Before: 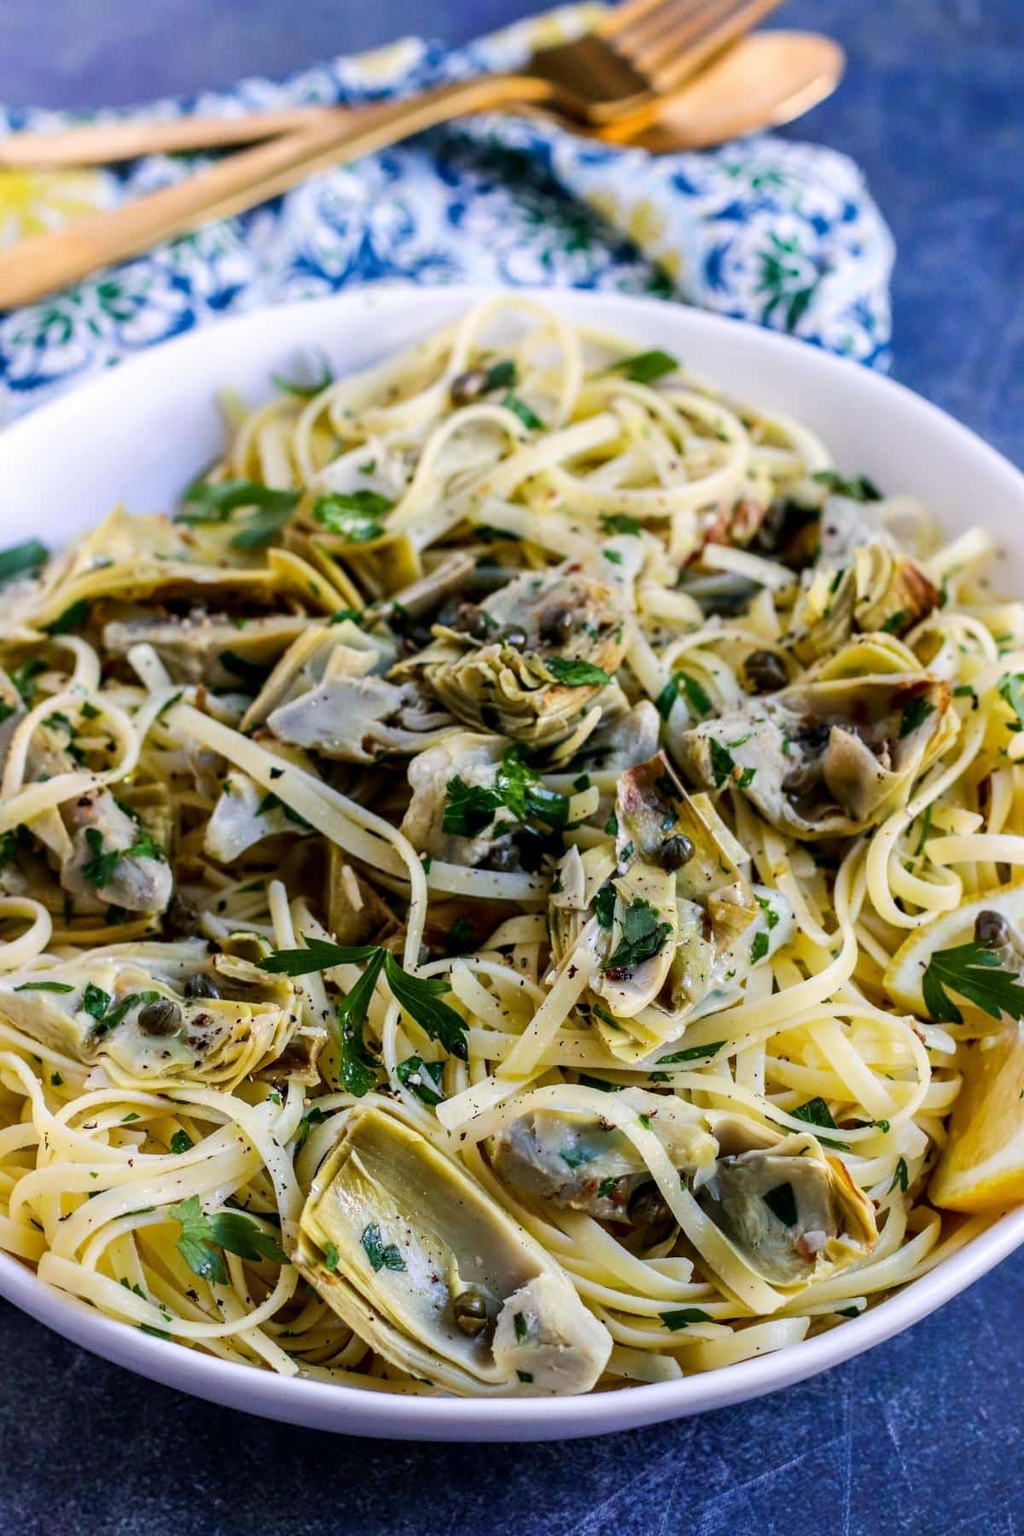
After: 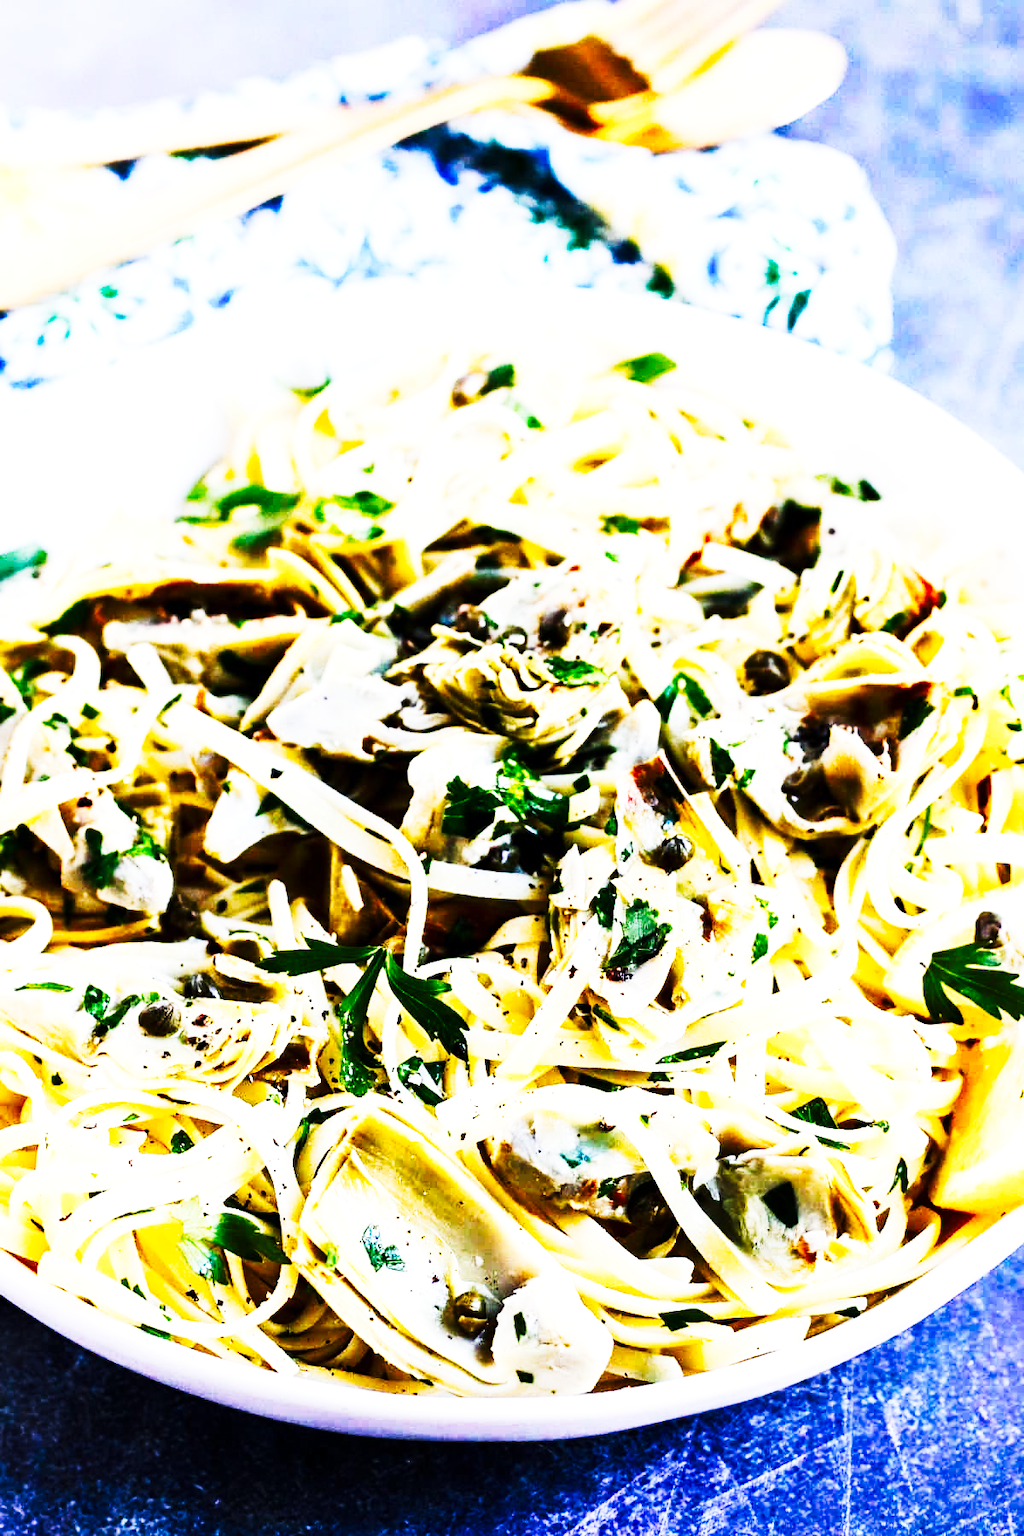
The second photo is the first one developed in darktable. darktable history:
tone curve: curves: ch0 [(0, 0) (0.003, 0.003) (0.011, 0.012) (0.025, 0.027) (0.044, 0.048) (0.069, 0.074) (0.1, 0.117) (0.136, 0.177) (0.177, 0.246) (0.224, 0.324) (0.277, 0.422) (0.335, 0.531) (0.399, 0.633) (0.468, 0.733) (0.543, 0.824) (0.623, 0.895) (0.709, 0.938) (0.801, 0.961) (0.898, 0.98) (1, 1)], preserve colors none
tone equalizer: -8 EV -1.08 EV, -7 EV -1.01 EV, -6 EV -0.867 EV, -5 EV -0.578 EV, -3 EV 0.578 EV, -2 EV 0.867 EV, -1 EV 1.01 EV, +0 EV 1.08 EV, edges refinement/feathering 500, mask exposure compensation -1.57 EV, preserve details no
base curve: curves: ch0 [(0, 0) (0.028, 0.03) (0.121, 0.232) (0.46, 0.748) (0.859, 0.968) (1, 1)], preserve colors none
contrast brightness saturation: contrast 0.04, saturation 0.16
